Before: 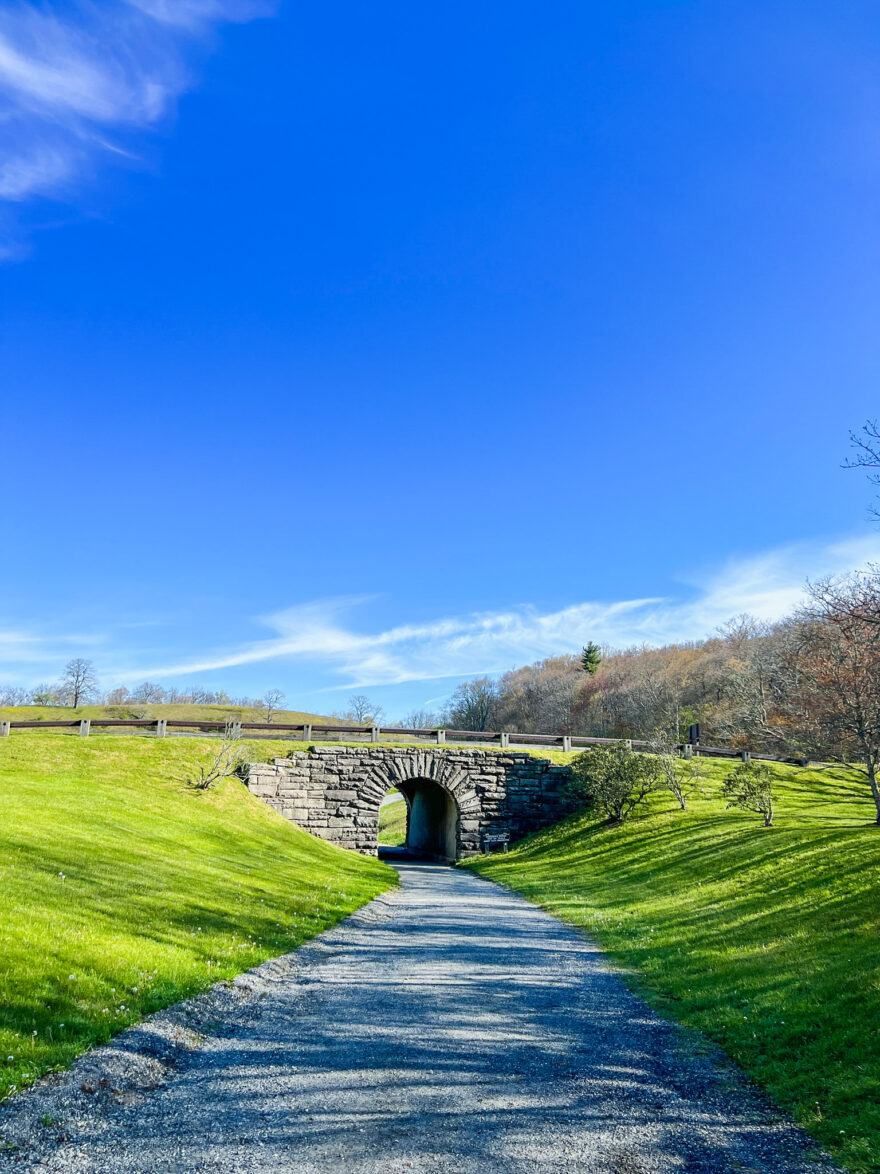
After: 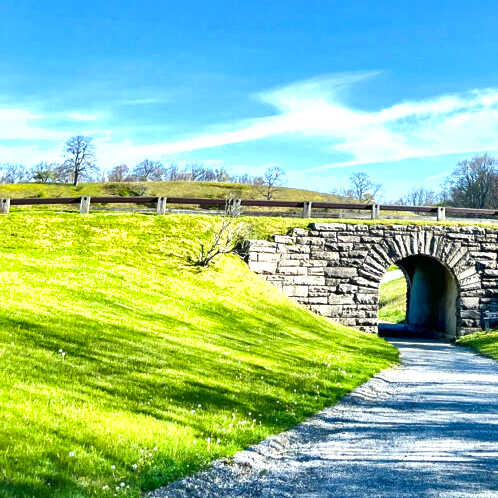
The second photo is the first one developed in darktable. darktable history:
exposure: black level correction 0, exposure 0.694 EV, compensate exposure bias true, compensate highlight preservation false
crop: top 44.569%, right 43.356%, bottom 13.005%
local contrast: mode bilateral grid, contrast 19, coarseness 50, detail 144%, midtone range 0.2
shadows and highlights: shadows 59.02, soften with gaussian
